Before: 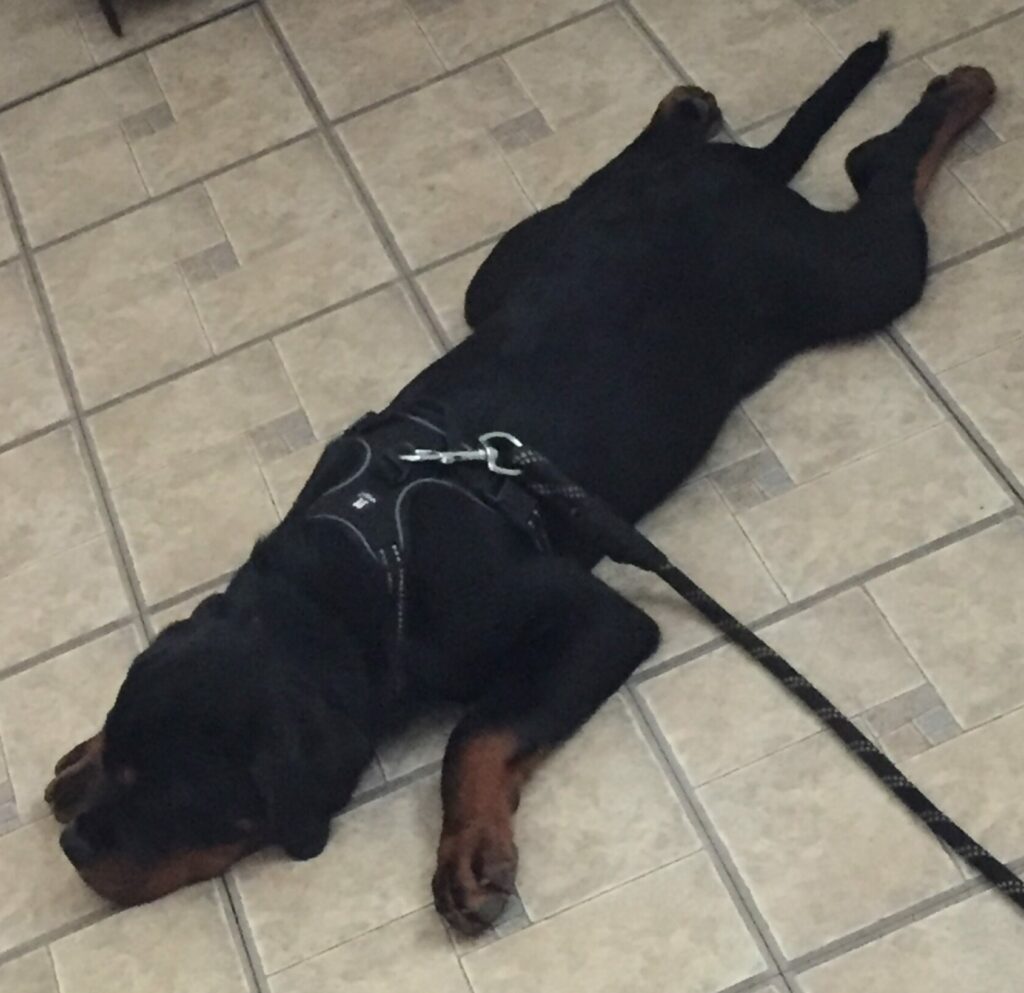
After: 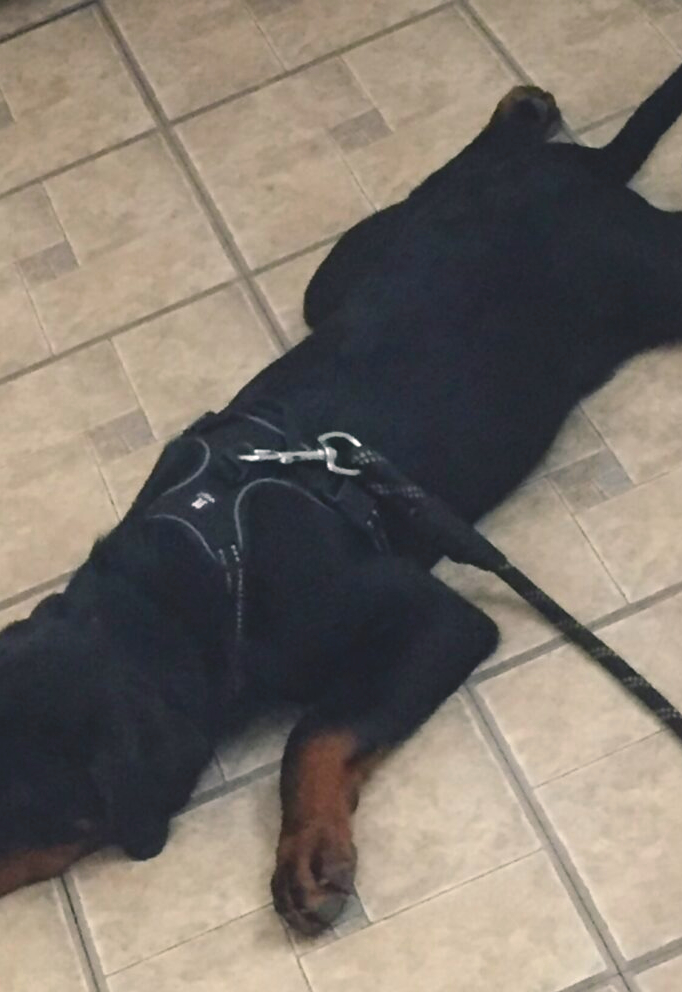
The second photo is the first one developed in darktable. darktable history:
contrast brightness saturation: contrast -0.15, brightness 0.05, saturation -0.12
color balance rgb: shadows lift › chroma 1%, shadows lift › hue 217.2°, power › hue 310.8°, highlights gain › chroma 2%, highlights gain › hue 44.4°, global offset › luminance 0.25%, global offset › hue 171.6°, perceptual saturation grading › global saturation 14.09%, perceptual saturation grading › highlights -30%, perceptual saturation grading › shadows 50.67%, global vibrance 25%, contrast 20%
crop and rotate: left 15.754%, right 17.579%
